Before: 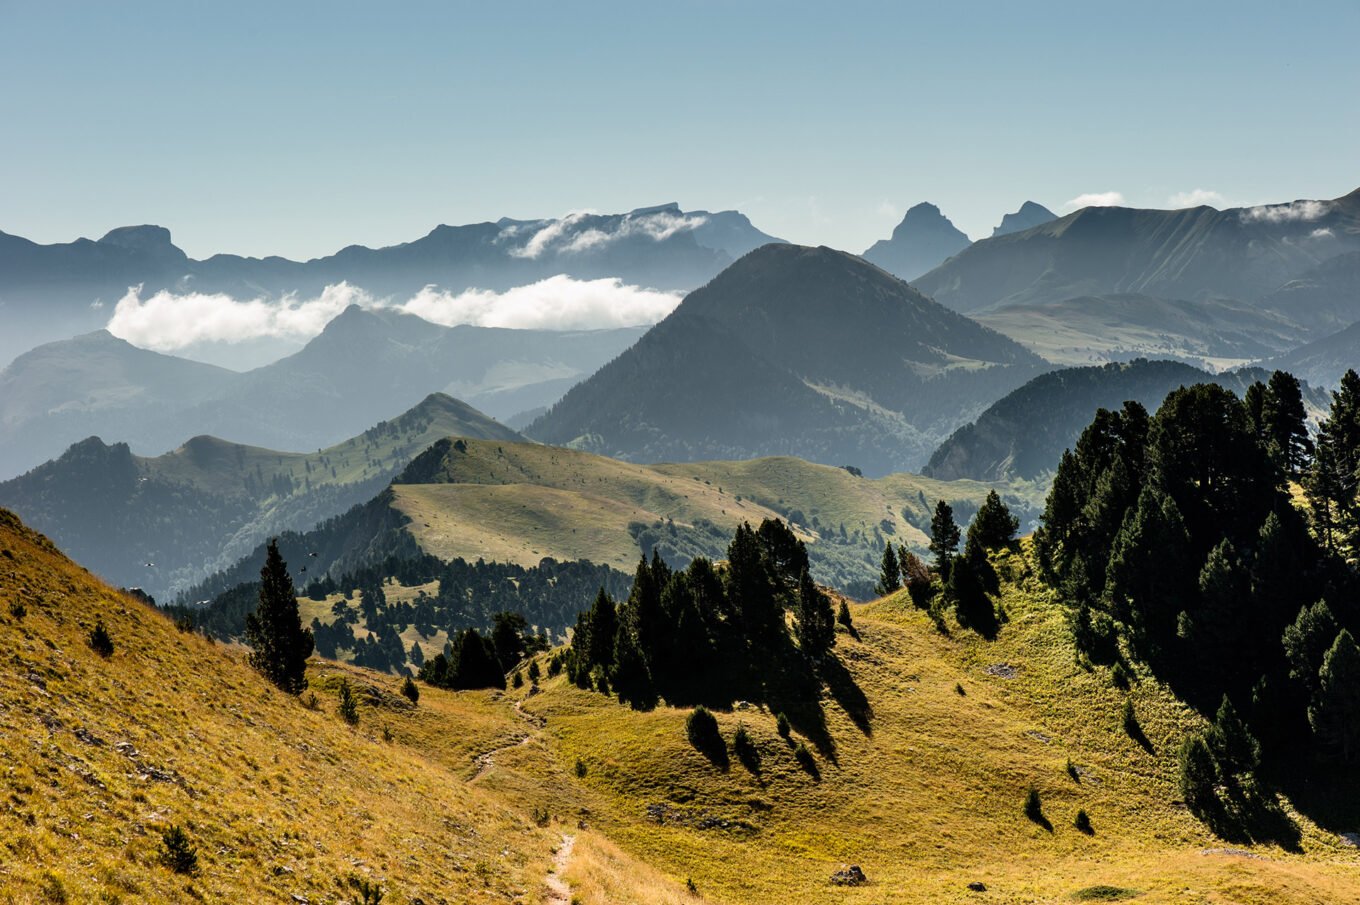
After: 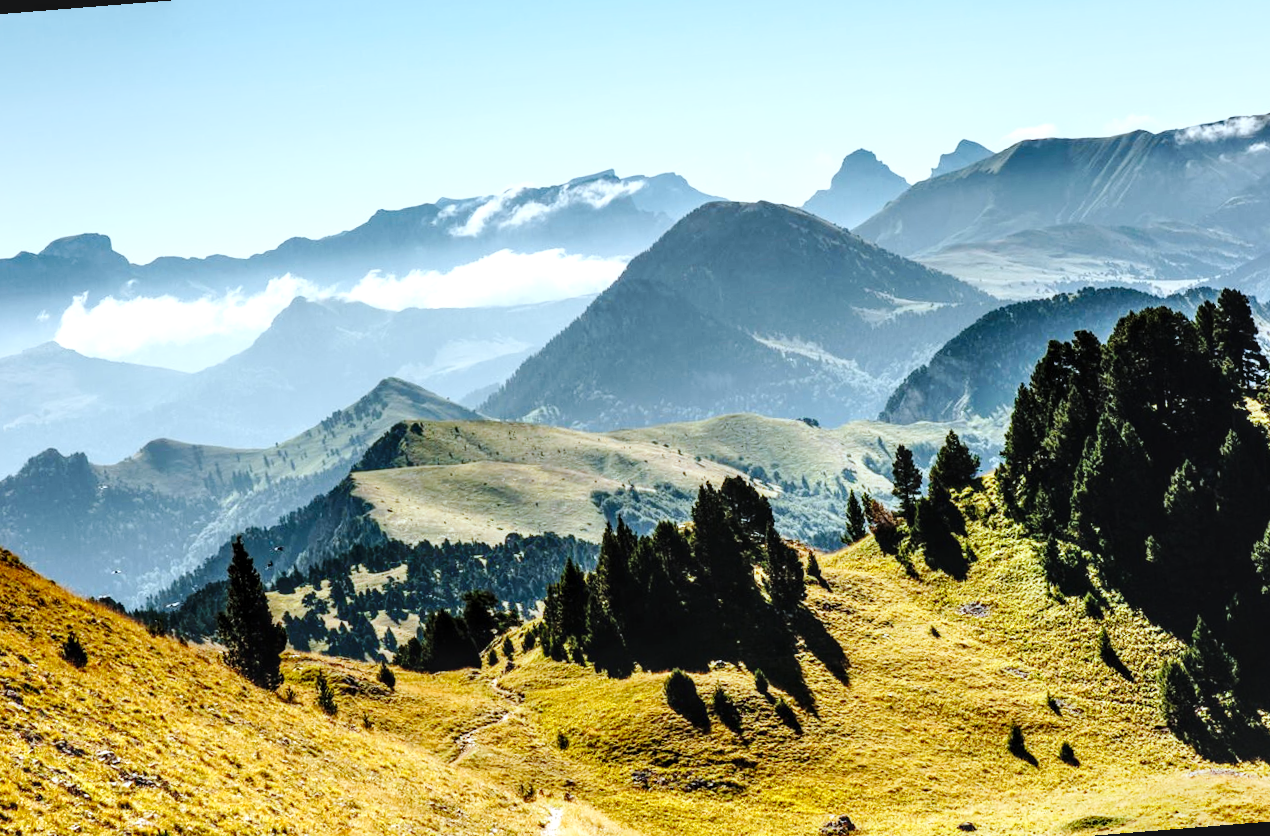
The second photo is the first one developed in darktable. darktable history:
local contrast: on, module defaults
color correction: highlights a* -4.18, highlights b* -10.81
base curve: curves: ch0 [(0, 0) (0.036, 0.025) (0.121, 0.166) (0.206, 0.329) (0.605, 0.79) (1, 1)], preserve colors none
exposure: exposure 0.6 EV, compensate highlight preservation false
rotate and perspective: rotation -4.57°, crop left 0.054, crop right 0.944, crop top 0.087, crop bottom 0.914
